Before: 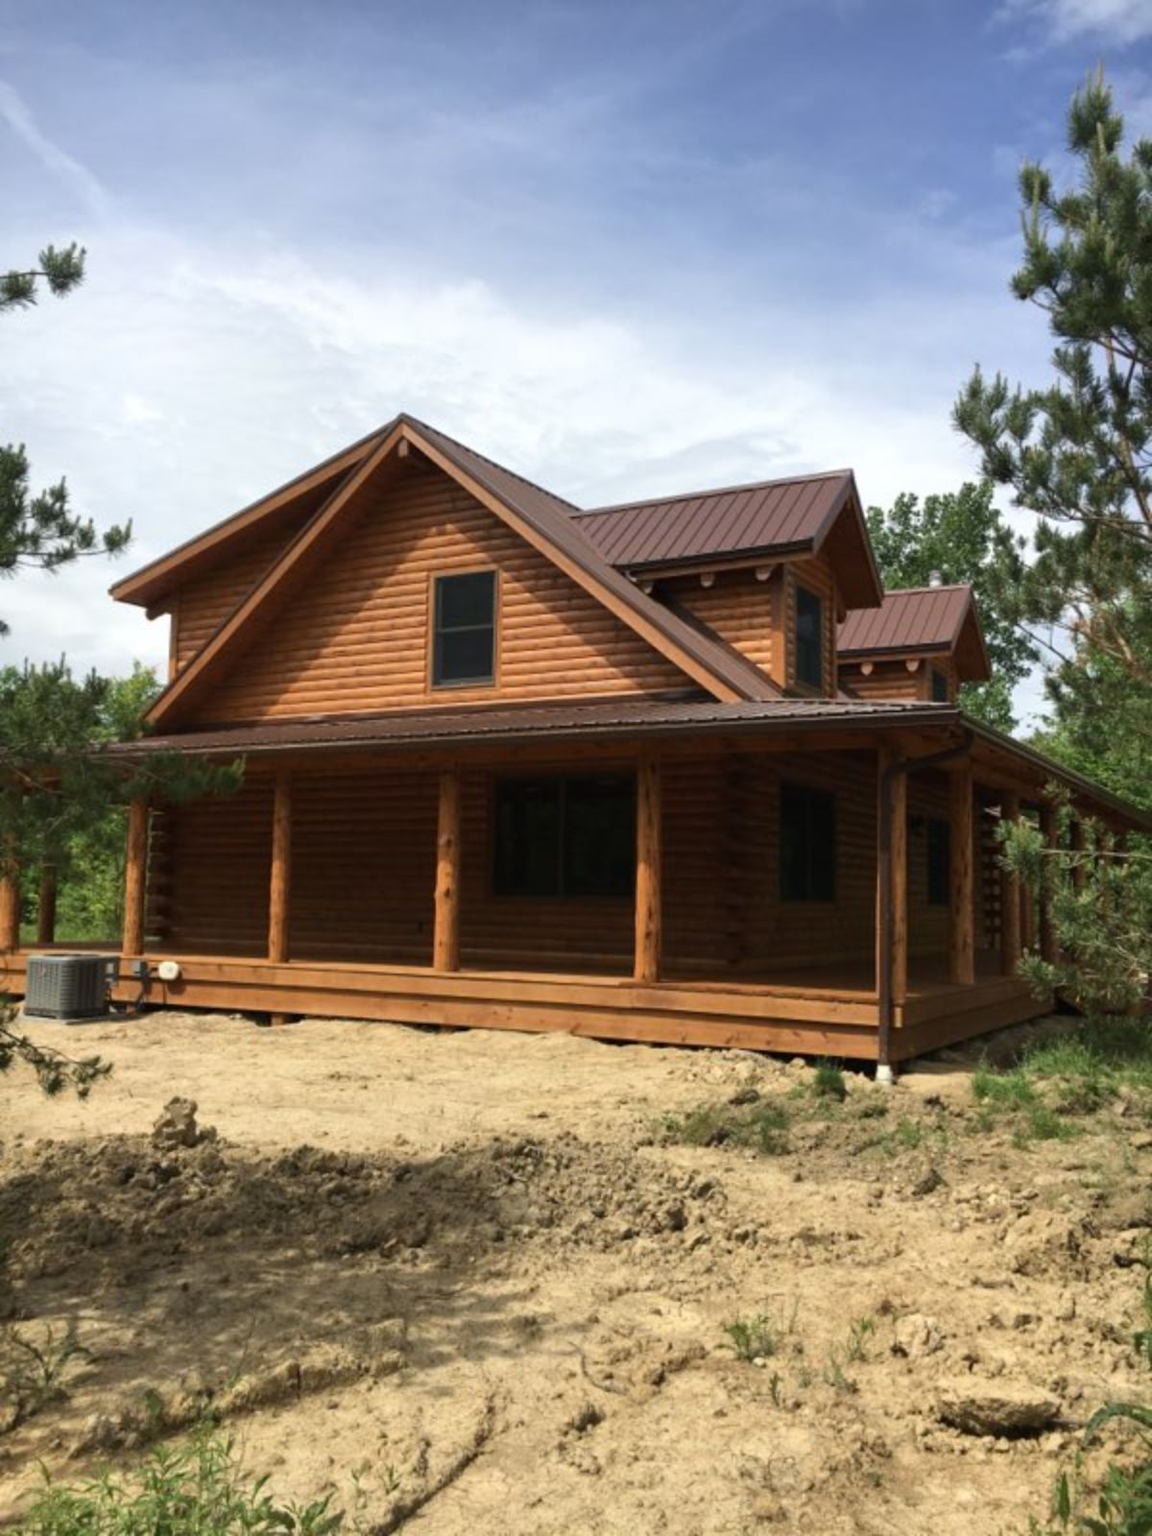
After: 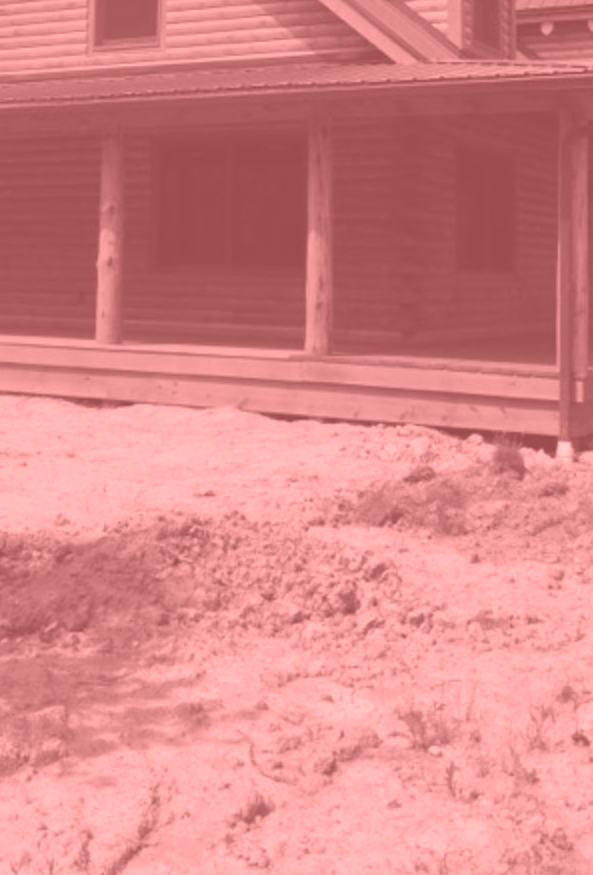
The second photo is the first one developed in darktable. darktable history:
colorize: saturation 51%, source mix 50.67%, lightness 50.67%
crop: left 29.672%, top 41.786%, right 20.851%, bottom 3.487%
